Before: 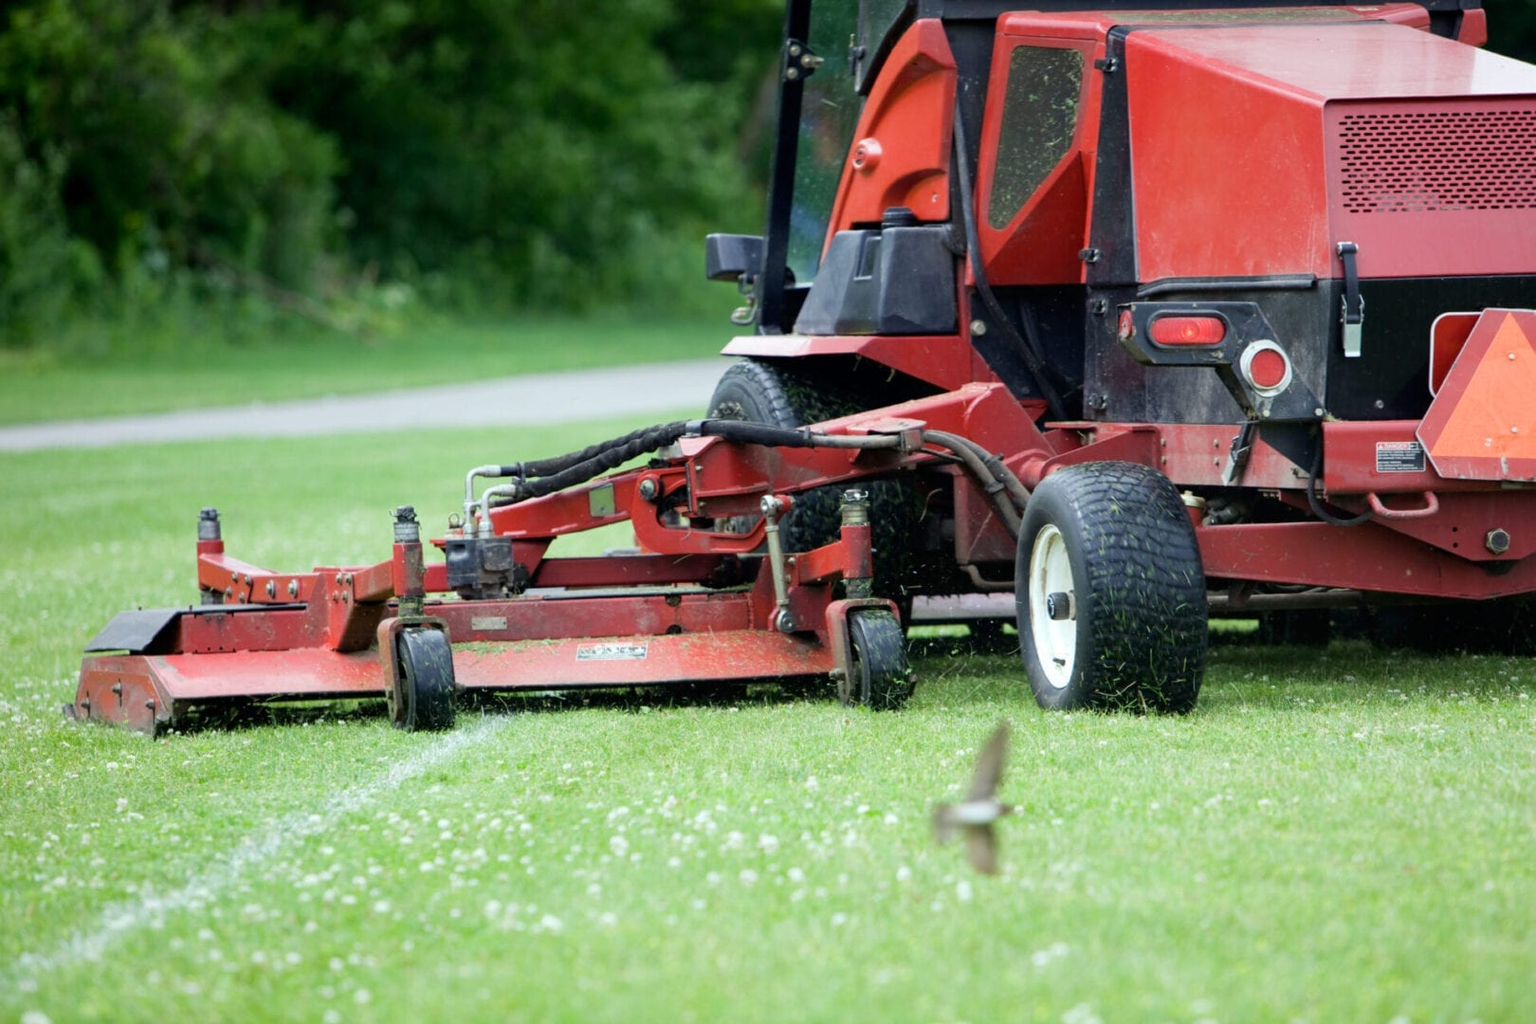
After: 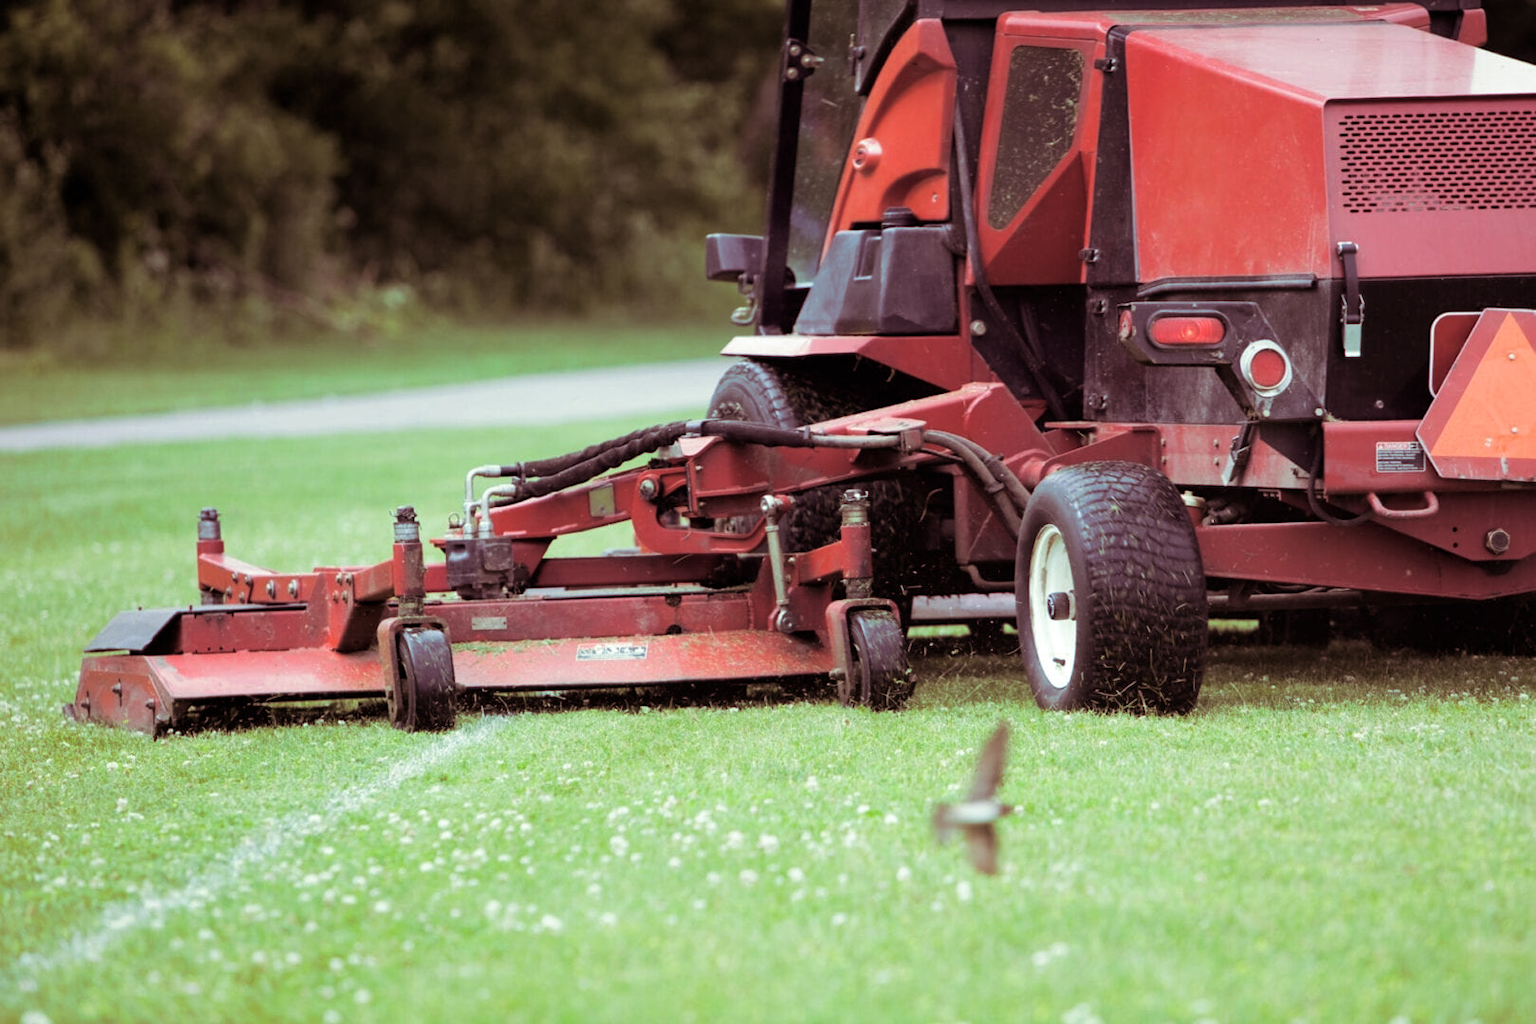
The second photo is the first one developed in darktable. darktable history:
split-toning: on, module defaults
tone equalizer: on, module defaults
